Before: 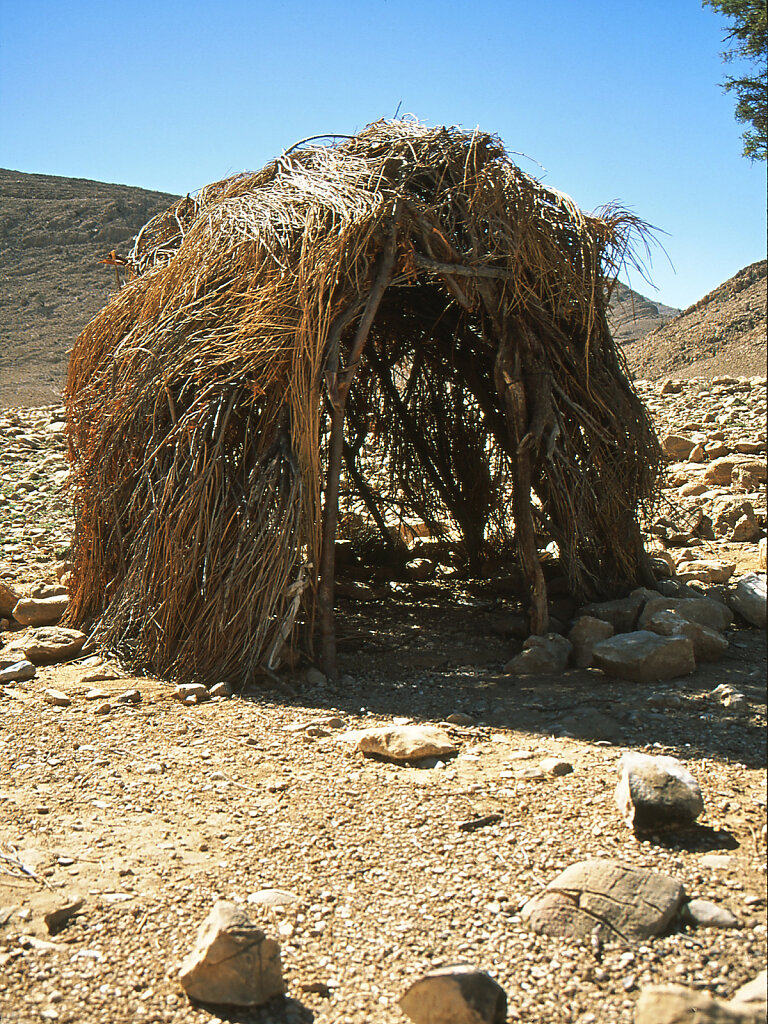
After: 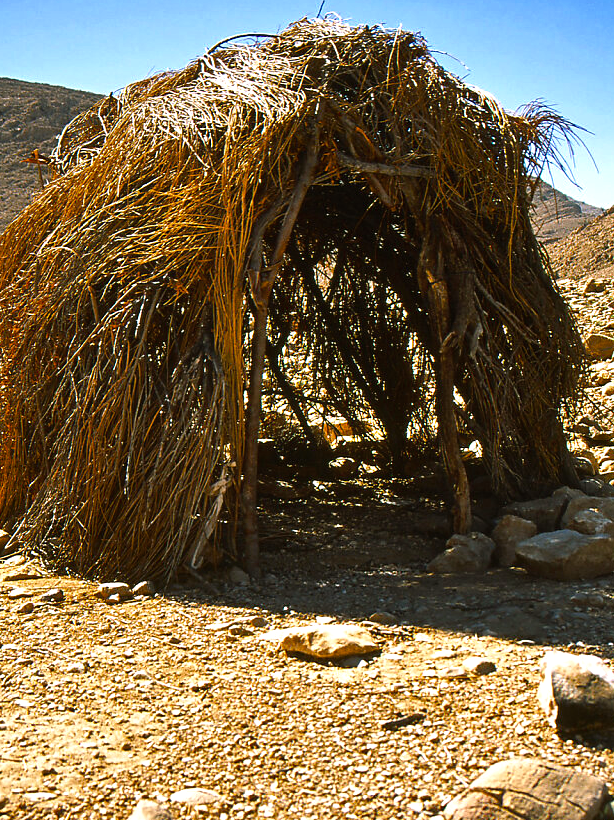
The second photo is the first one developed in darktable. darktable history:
crop and rotate: left 10.098%, top 9.891%, right 9.856%, bottom 9.934%
shadows and highlights: shadows 48.51, highlights -41.29, soften with gaussian
color balance rgb: power › luminance 0.875%, power › chroma 0.412%, power › hue 33.81°, highlights gain › chroma 1.459%, highlights gain › hue 308.95°, perceptual saturation grading › global saturation 29.357%, global vibrance 9.844%, contrast 14.993%, saturation formula JzAzBz (2021)
